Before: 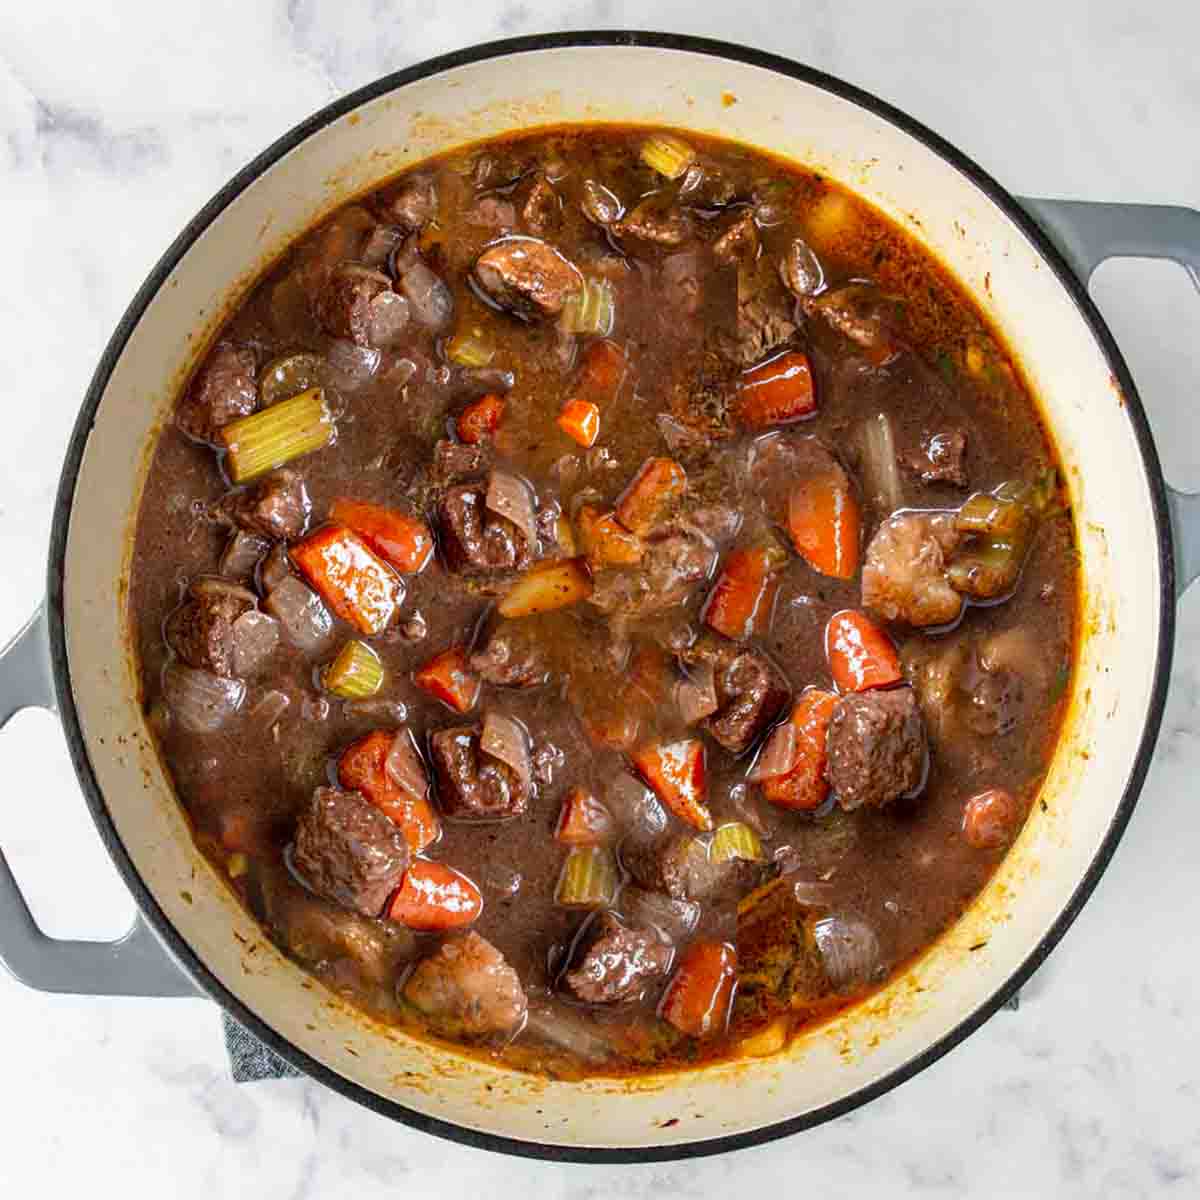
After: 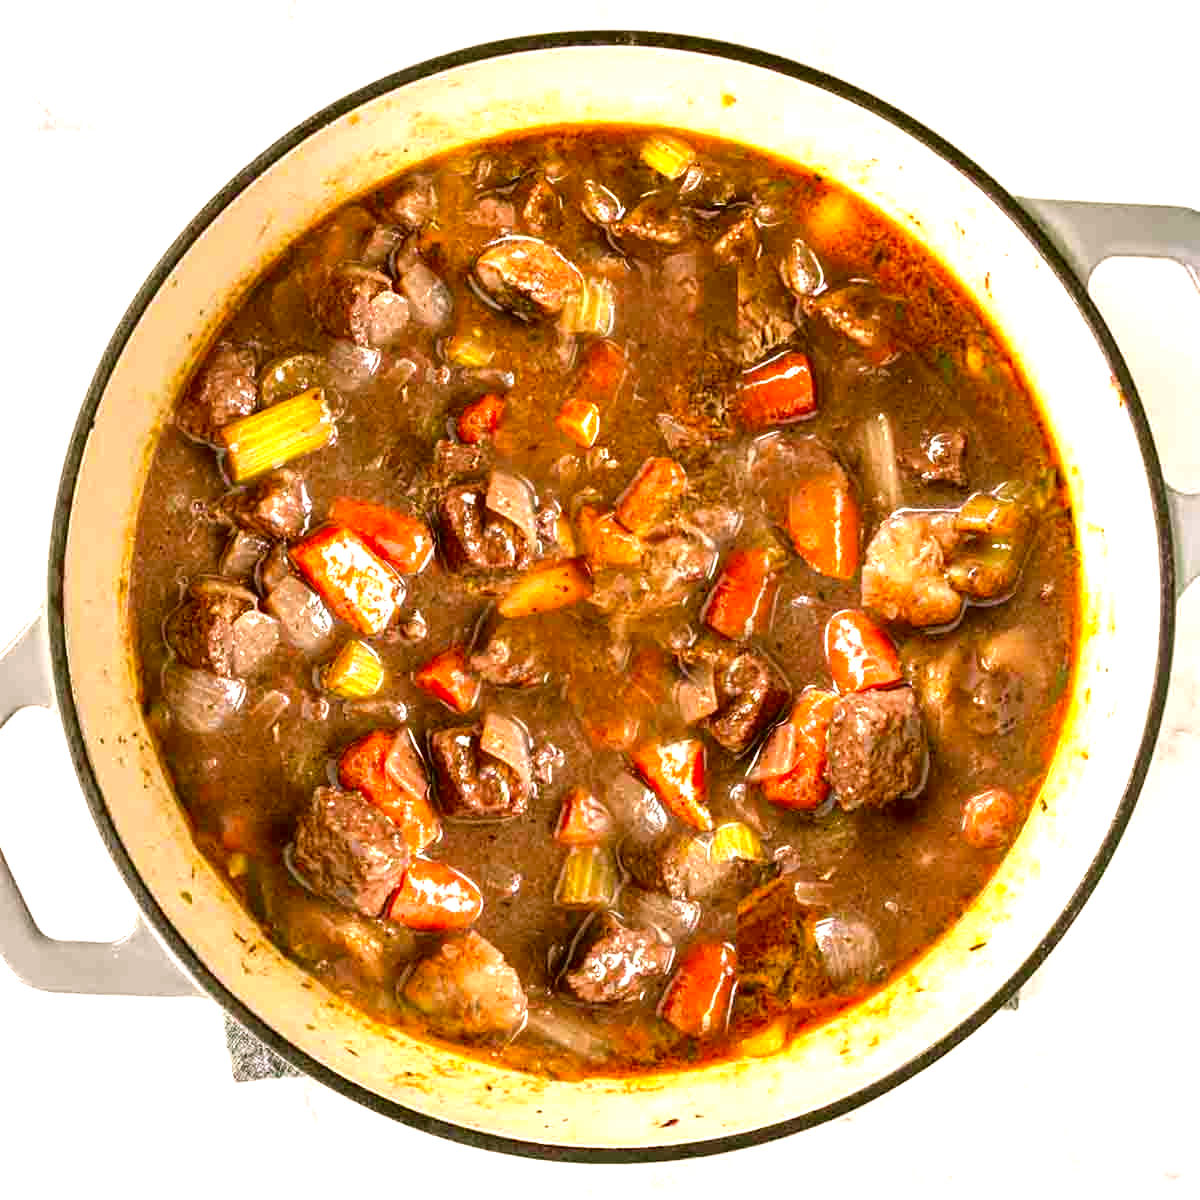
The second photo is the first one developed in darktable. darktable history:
exposure: black level correction 0, exposure 1.1 EV, compensate exposure bias true, compensate highlight preservation false
color correction: highlights a* 8.98, highlights b* 15.09, shadows a* -0.49, shadows b* 26.52
